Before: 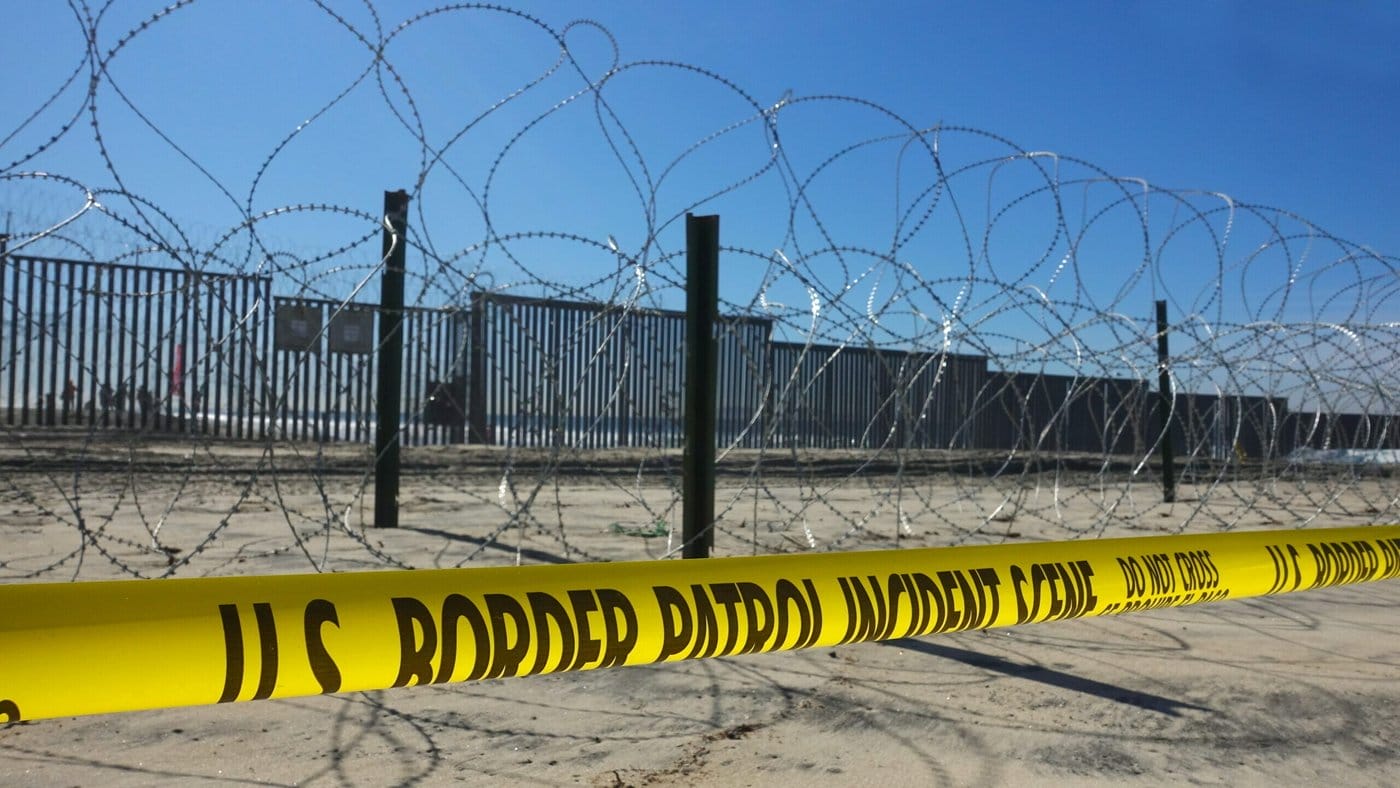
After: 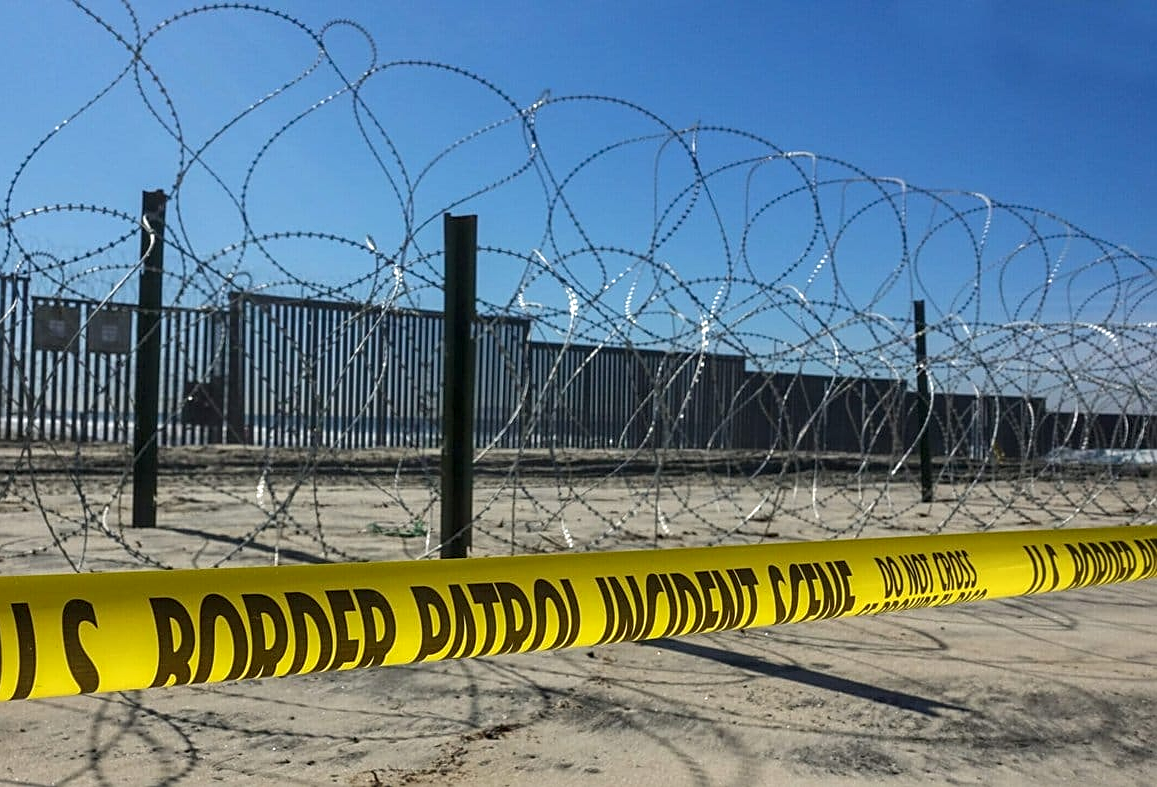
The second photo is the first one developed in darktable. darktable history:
crop: left 17.333%, bottom 0.026%
sharpen: on, module defaults
local contrast: on, module defaults
